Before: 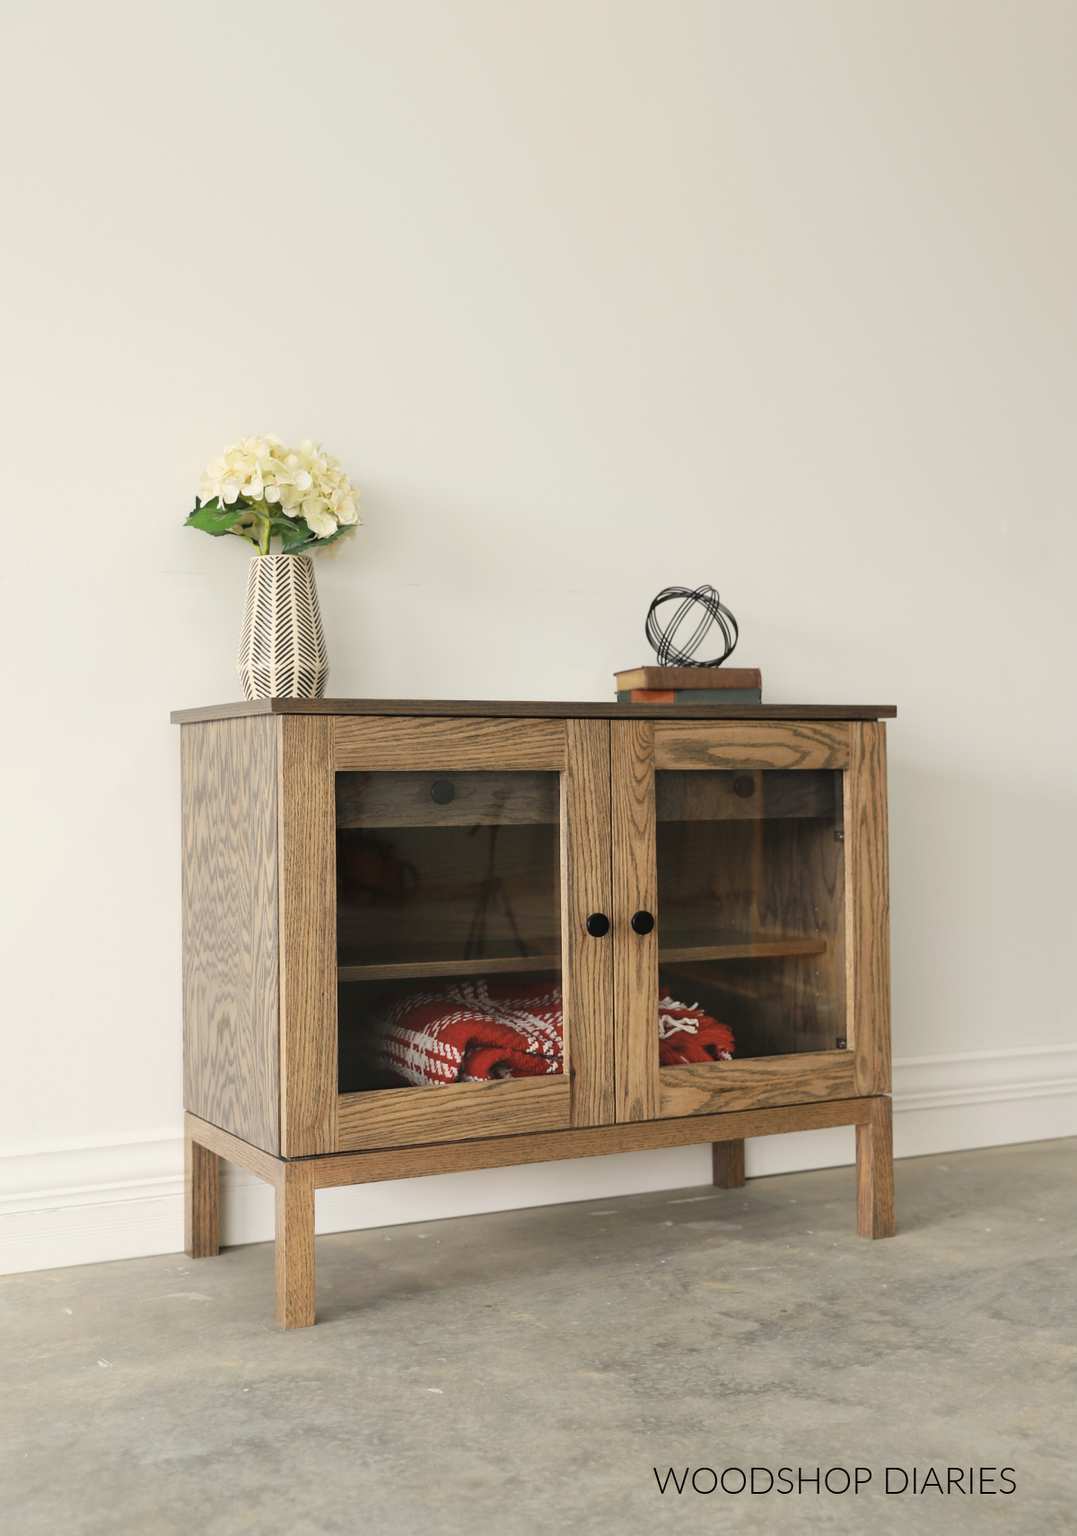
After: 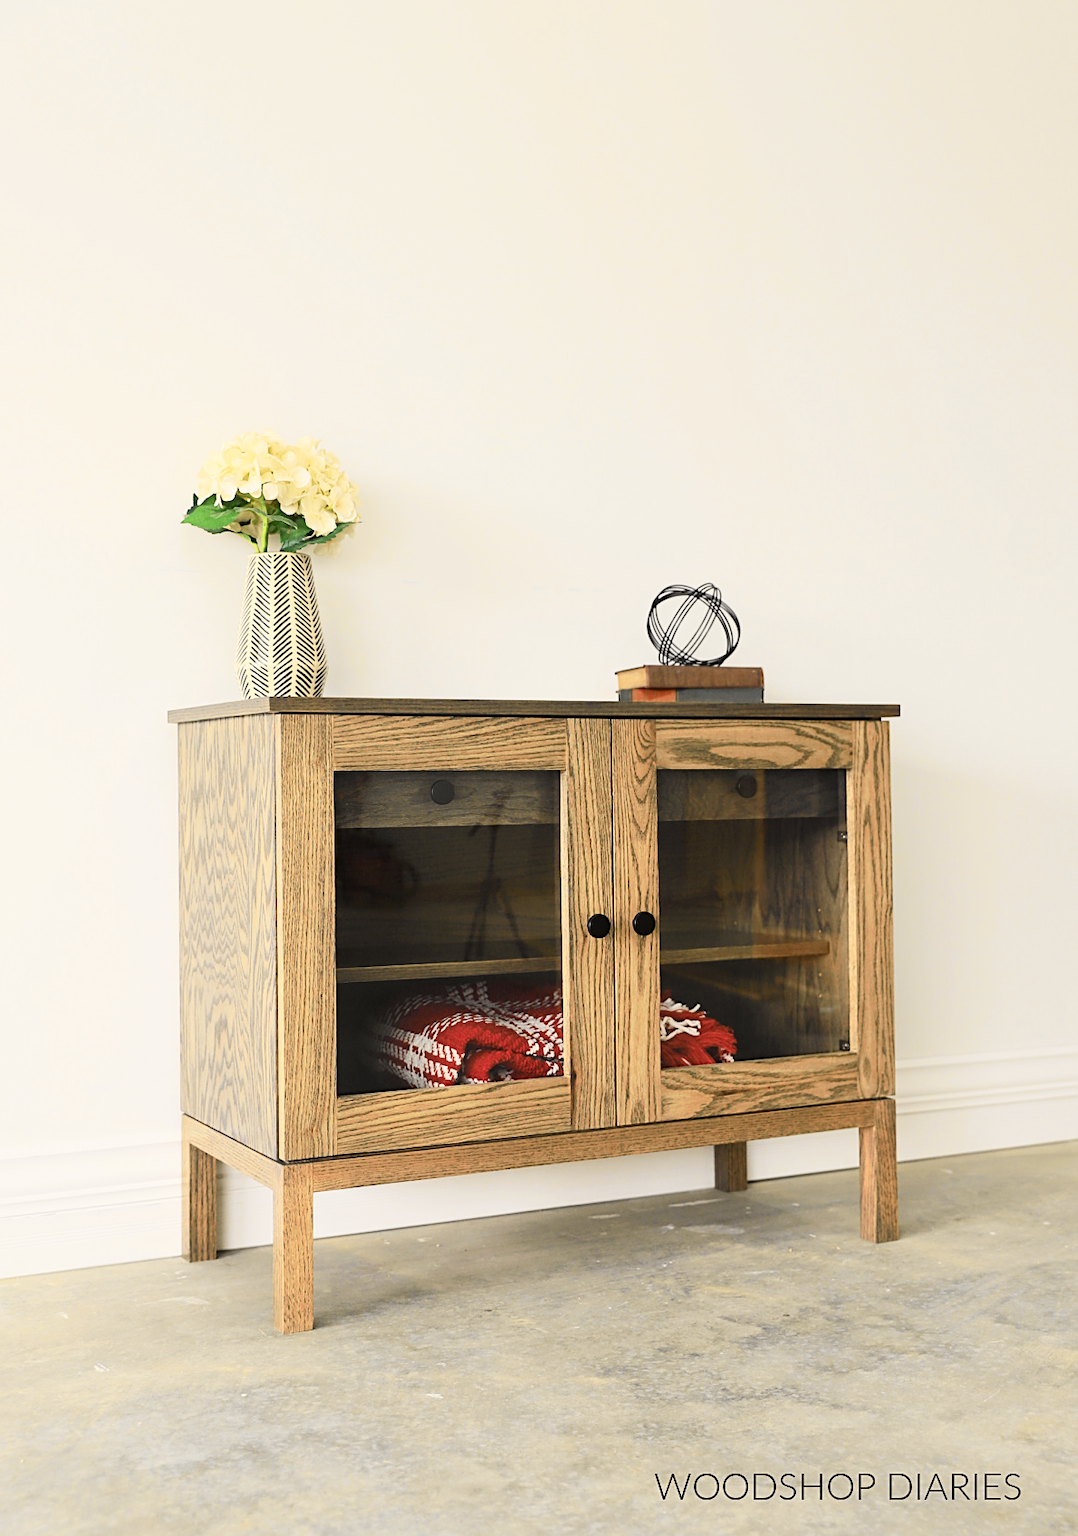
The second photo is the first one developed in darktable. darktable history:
crop: left 0.434%, top 0.485%, right 0.244%, bottom 0.386%
sharpen: on, module defaults
tone curve: curves: ch0 [(0, 0) (0.055, 0.05) (0.258, 0.287) (0.434, 0.526) (0.517, 0.648) (0.745, 0.874) (1, 1)]; ch1 [(0, 0) (0.346, 0.307) (0.418, 0.383) (0.46, 0.439) (0.482, 0.493) (0.502, 0.503) (0.517, 0.514) (0.55, 0.561) (0.588, 0.603) (0.646, 0.688) (1, 1)]; ch2 [(0, 0) (0.346, 0.34) (0.431, 0.45) (0.485, 0.499) (0.5, 0.503) (0.527, 0.525) (0.545, 0.562) (0.679, 0.706) (1, 1)], color space Lab, independent channels, preserve colors none
